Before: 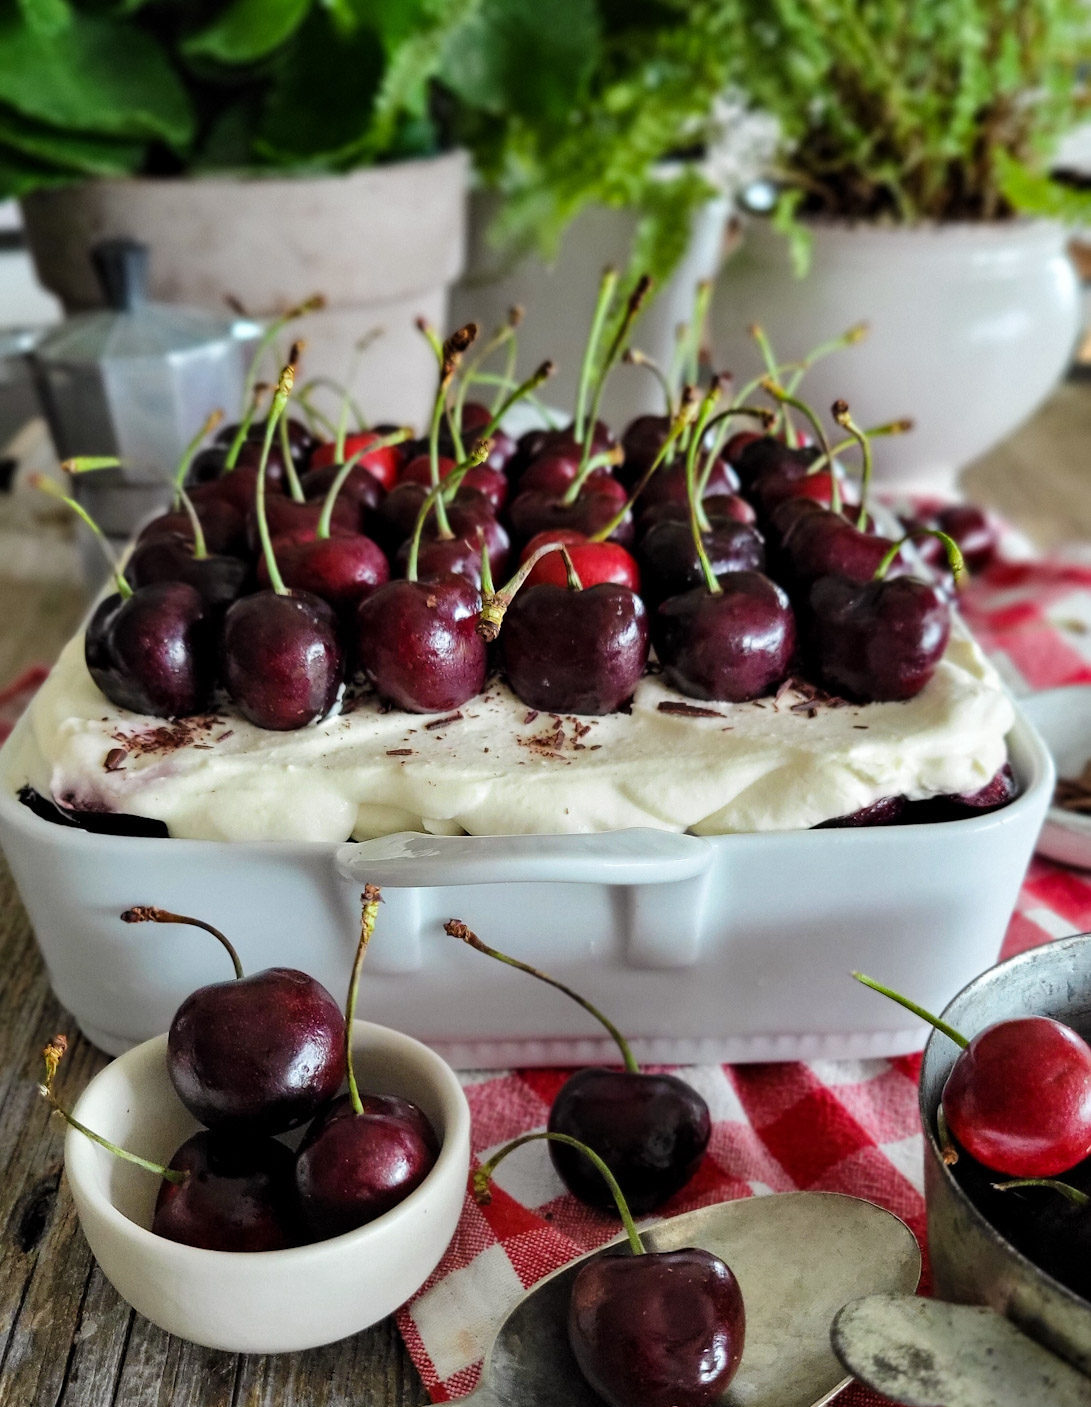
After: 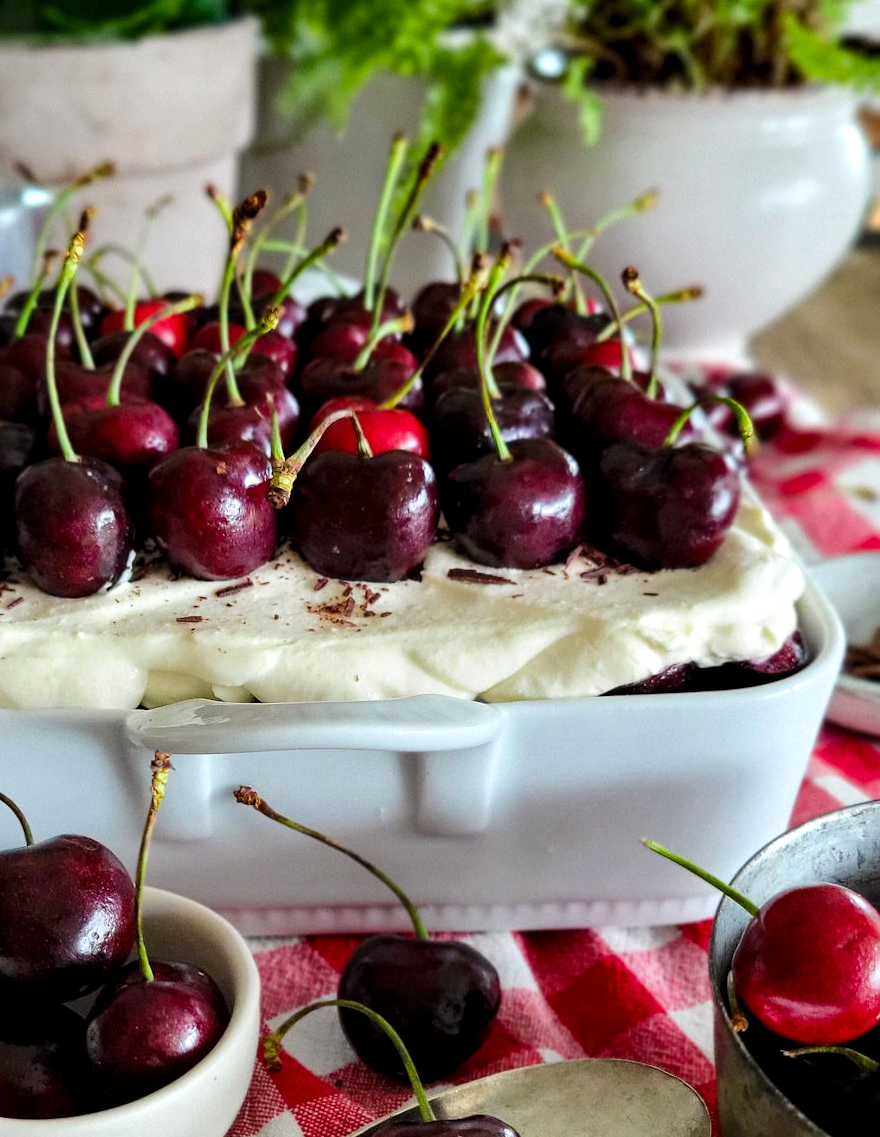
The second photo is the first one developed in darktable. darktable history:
local contrast: highlights 107%, shadows 103%, detail 119%, midtone range 0.2
contrast brightness saturation: contrast 0.076, saturation 0.197
crop: left 19.305%, top 9.481%, right 0%, bottom 9.667%
